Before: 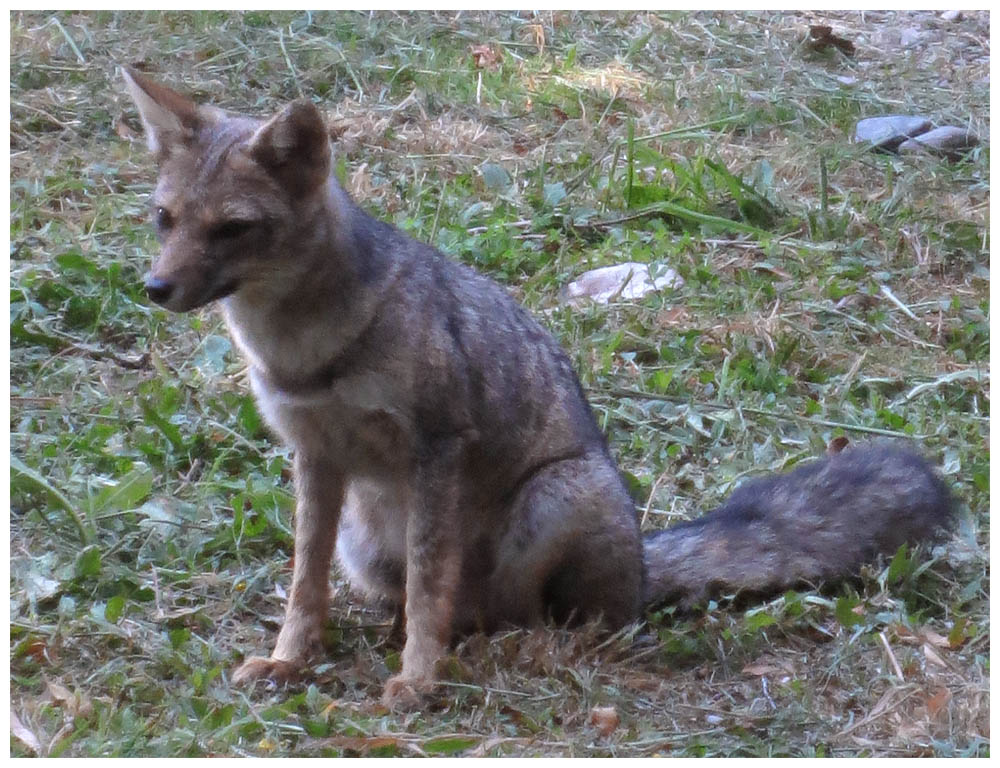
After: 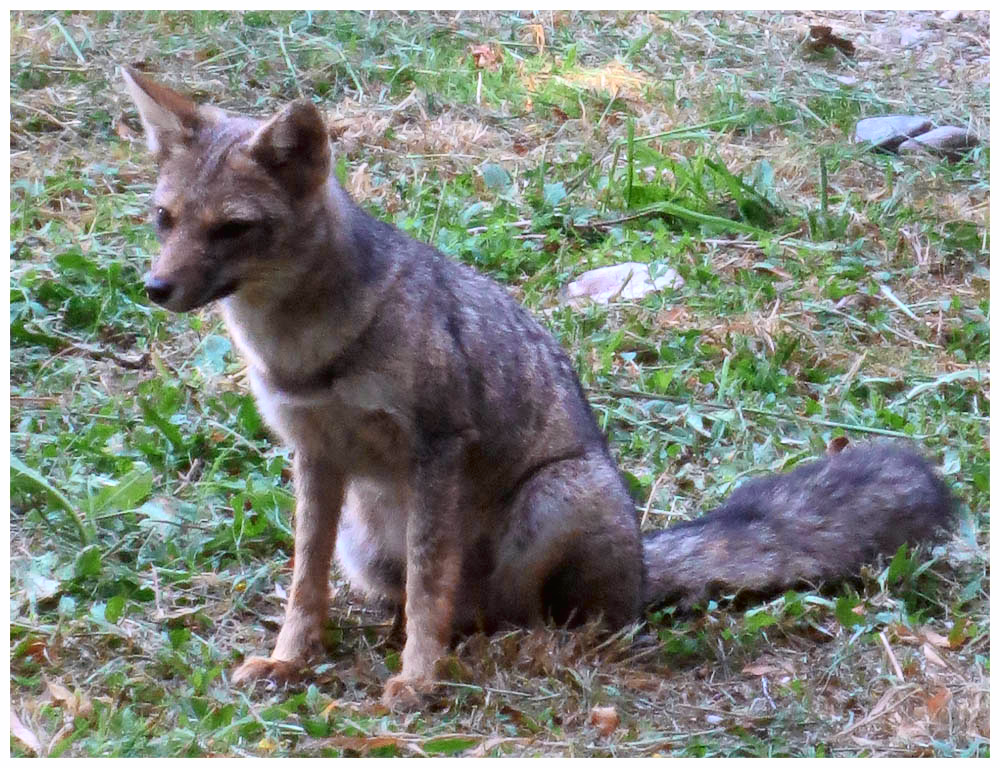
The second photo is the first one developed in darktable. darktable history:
tone curve: curves: ch0 [(0, 0.013) (0.054, 0.018) (0.205, 0.191) (0.289, 0.292) (0.39, 0.424) (0.493, 0.551) (0.647, 0.752) (0.796, 0.887) (1, 0.998)]; ch1 [(0, 0) (0.371, 0.339) (0.477, 0.452) (0.494, 0.495) (0.501, 0.501) (0.51, 0.516) (0.54, 0.557) (0.572, 0.605) (0.66, 0.701) (0.783, 0.804) (1, 1)]; ch2 [(0, 0) (0.32, 0.281) (0.403, 0.399) (0.441, 0.428) (0.47, 0.469) (0.498, 0.496) (0.524, 0.543) (0.551, 0.579) (0.633, 0.665) (0.7, 0.711) (1, 1)], color space Lab, independent channels, preserve colors none
